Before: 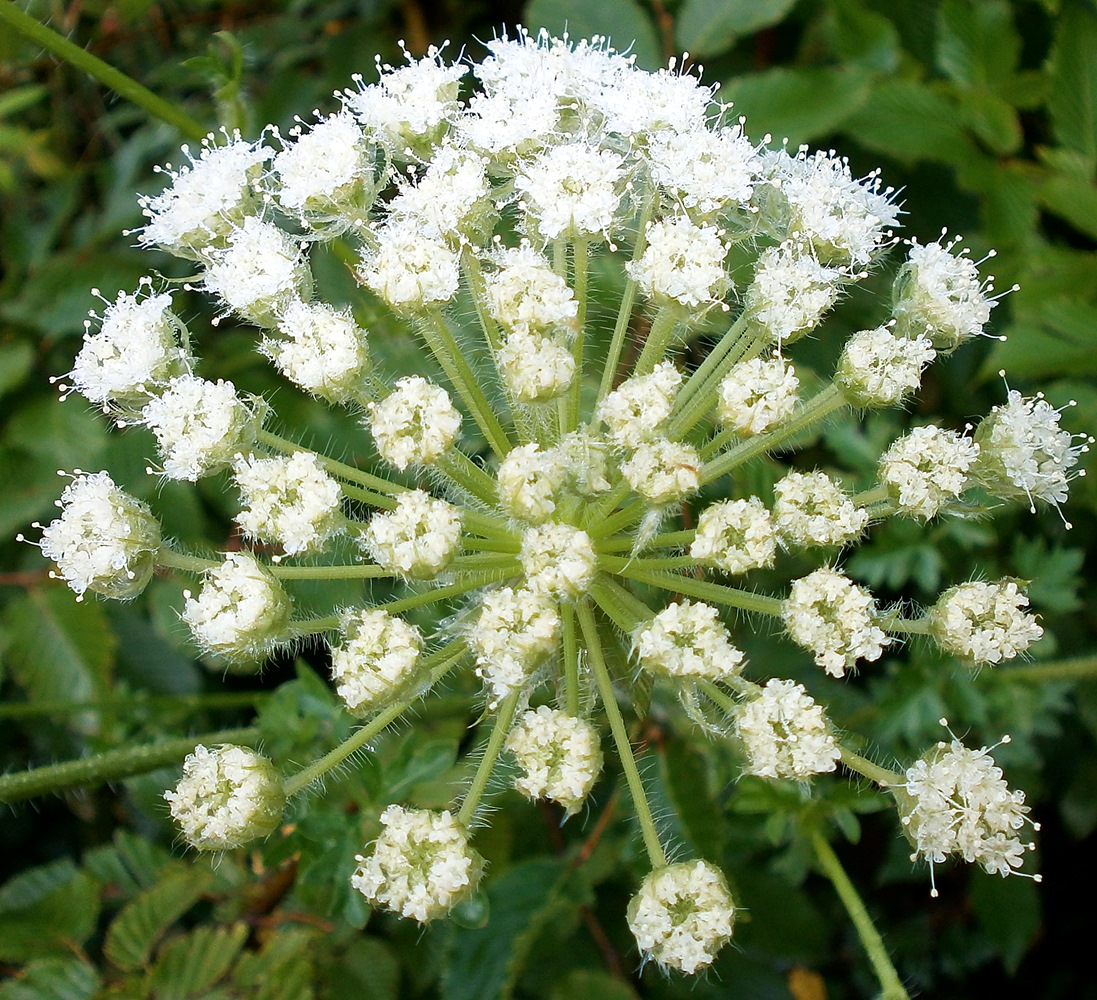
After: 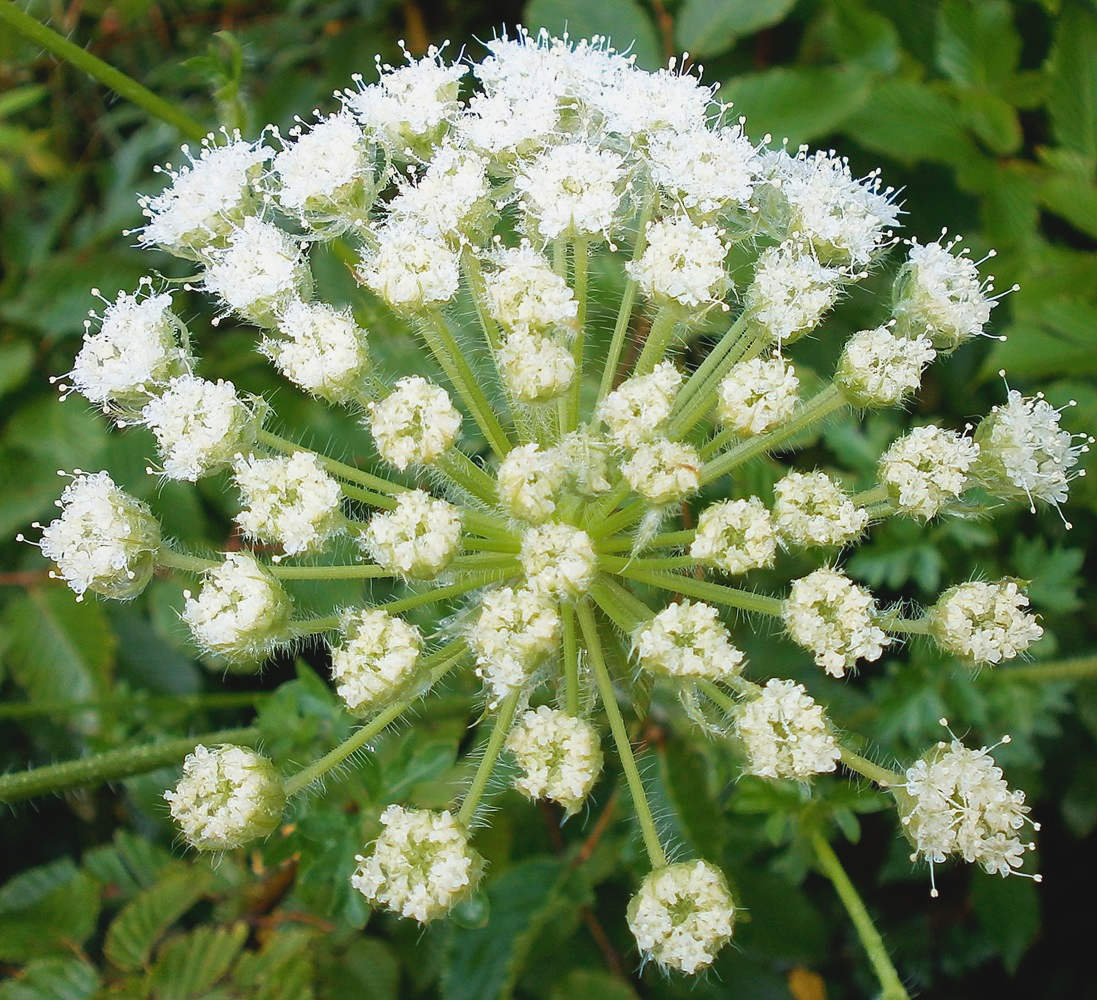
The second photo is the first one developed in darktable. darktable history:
contrast brightness saturation: contrast -0.09, brightness 0.045, saturation 0.08
